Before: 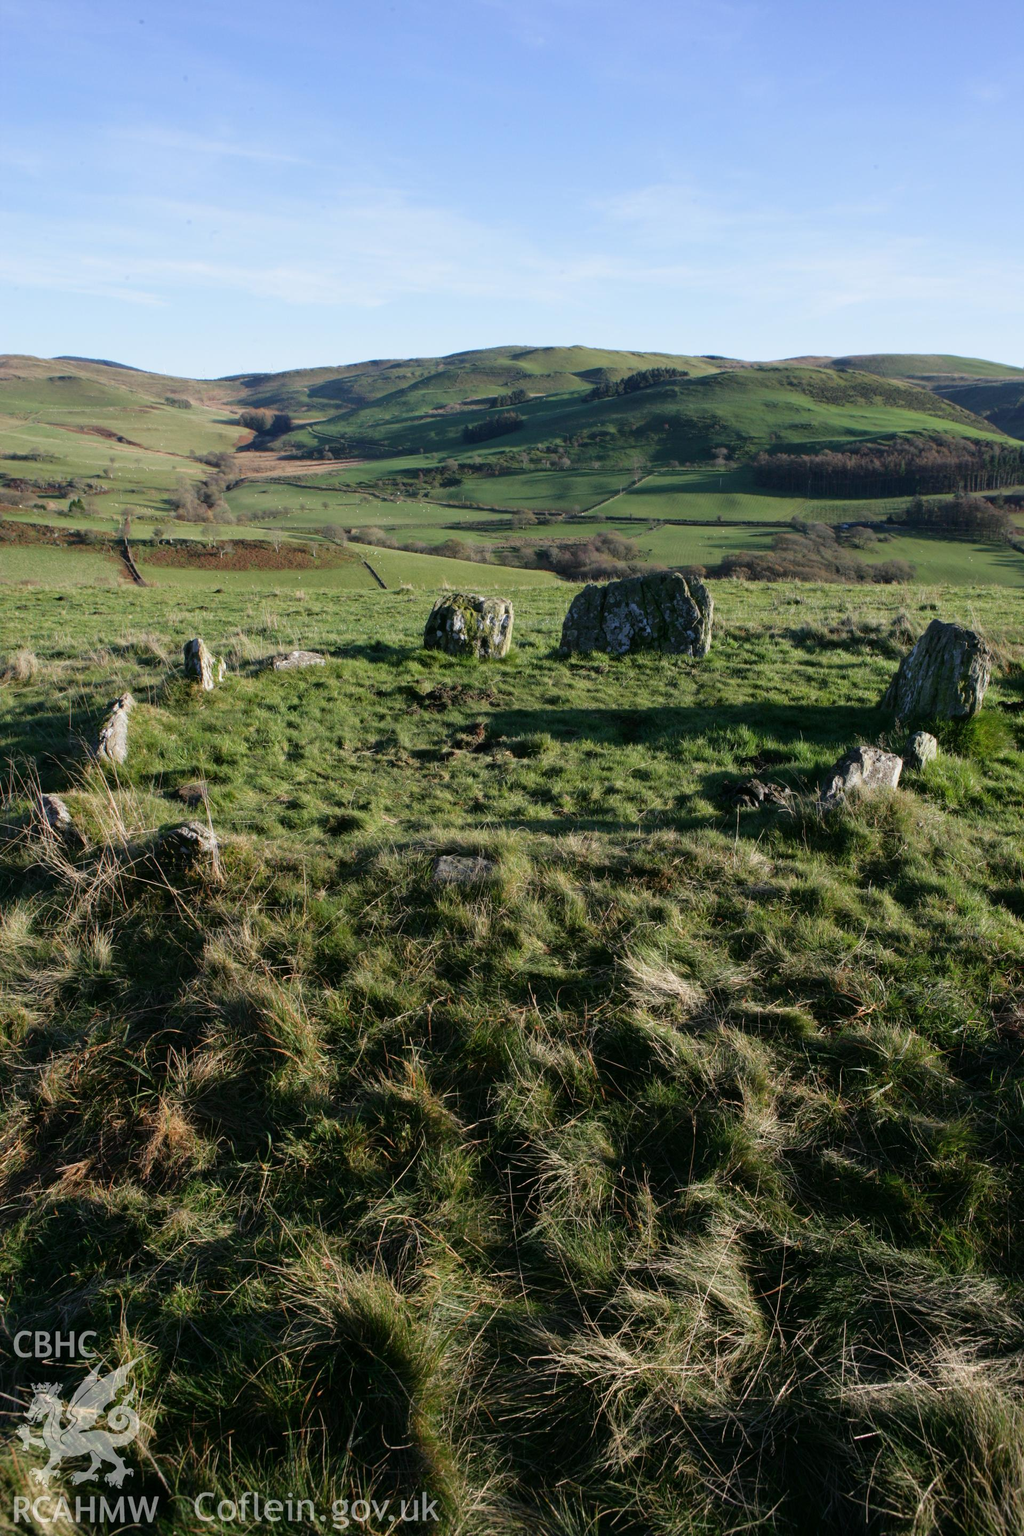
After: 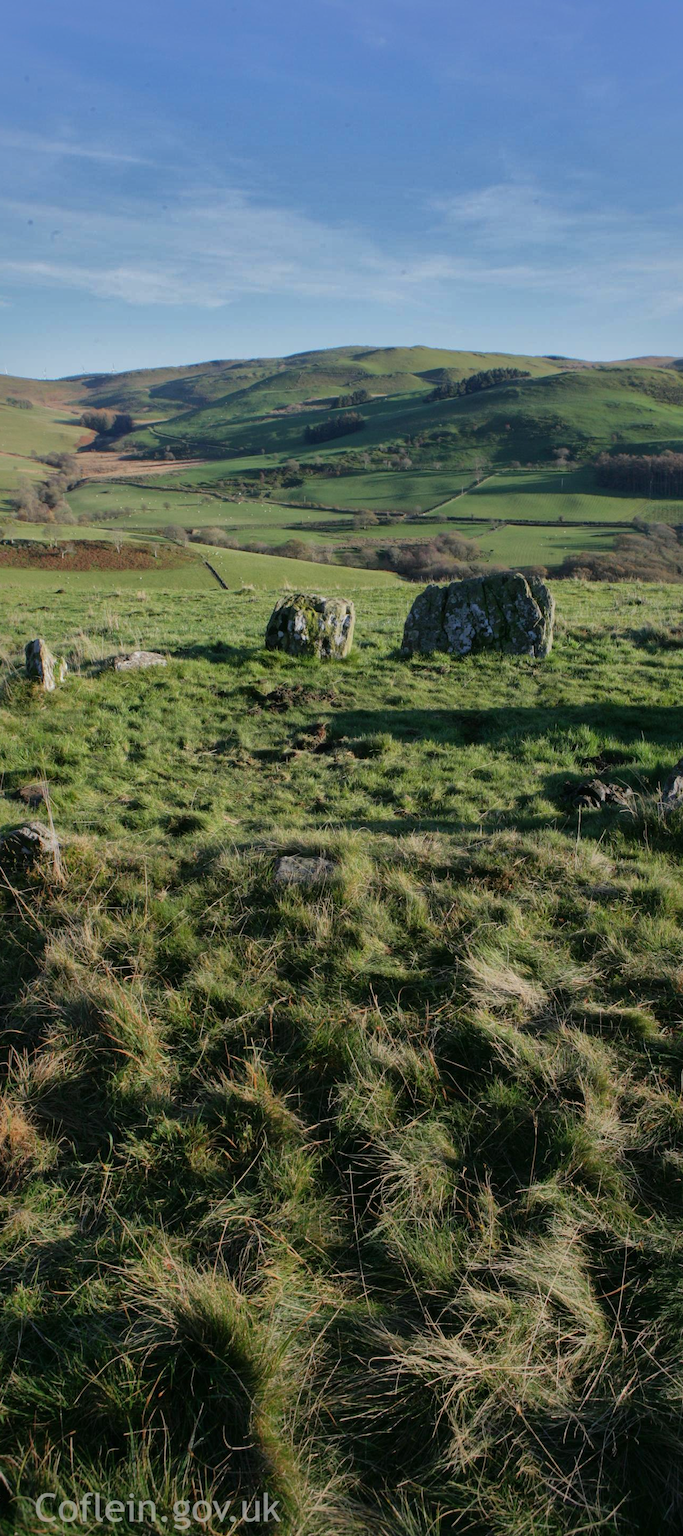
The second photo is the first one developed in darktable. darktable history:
shadows and highlights: shadows 38.84, highlights -76.08
crop and rotate: left 15.523%, right 17.733%
